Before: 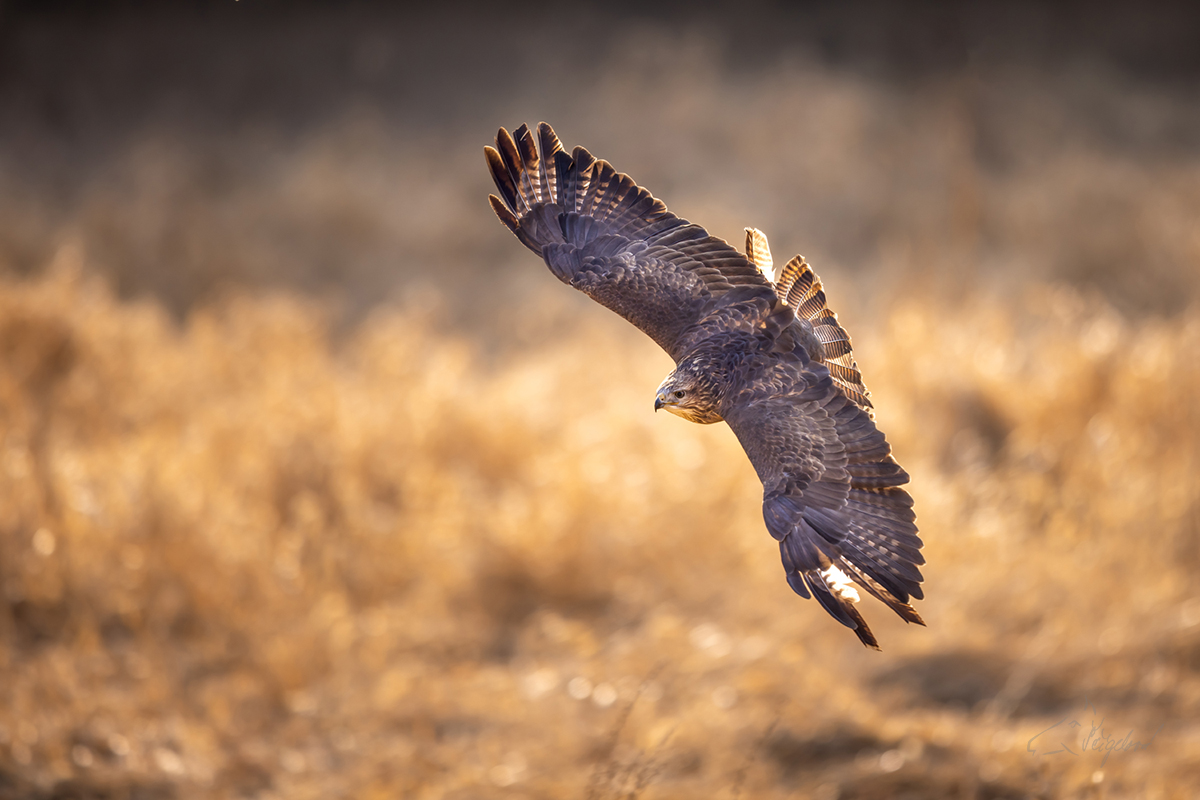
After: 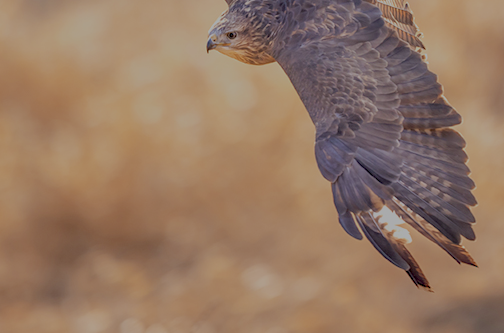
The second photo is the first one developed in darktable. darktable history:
filmic rgb: black relative exposure -13.96 EV, white relative exposure 7.99 EV, hardness 3.74, latitude 50.23%, contrast 0.51
crop: left 37.407%, top 44.923%, right 20.51%, bottom 13.44%
local contrast: highlights 105%, shadows 100%, detail 119%, midtone range 0.2
haze removal: compatibility mode true, adaptive false
